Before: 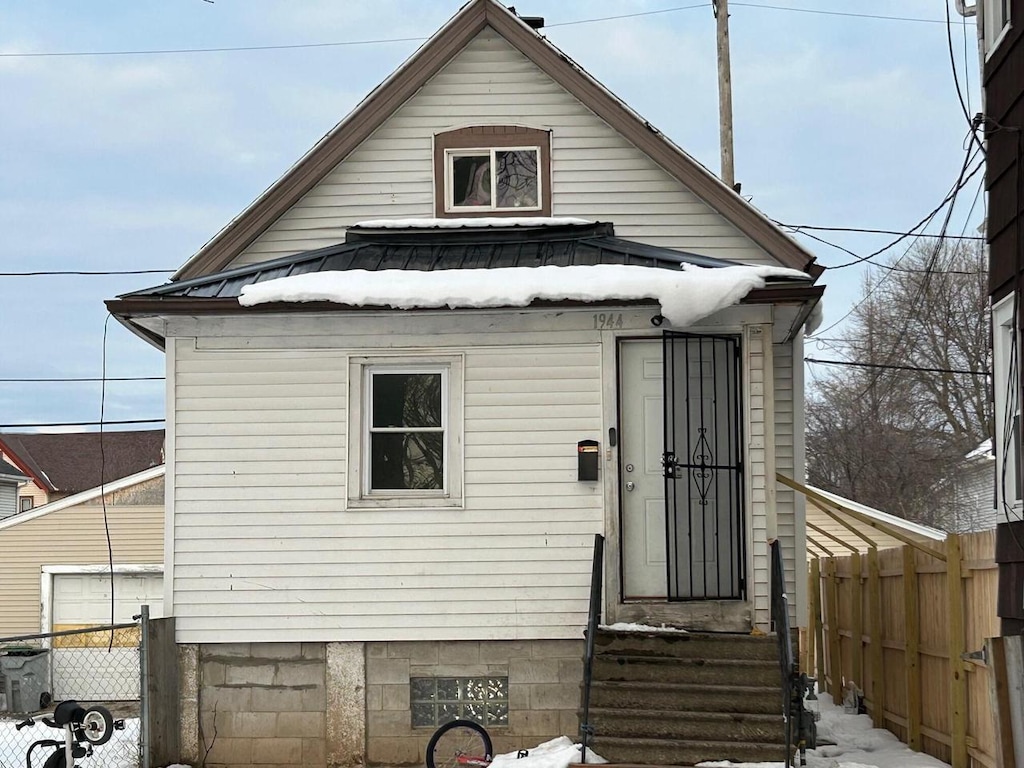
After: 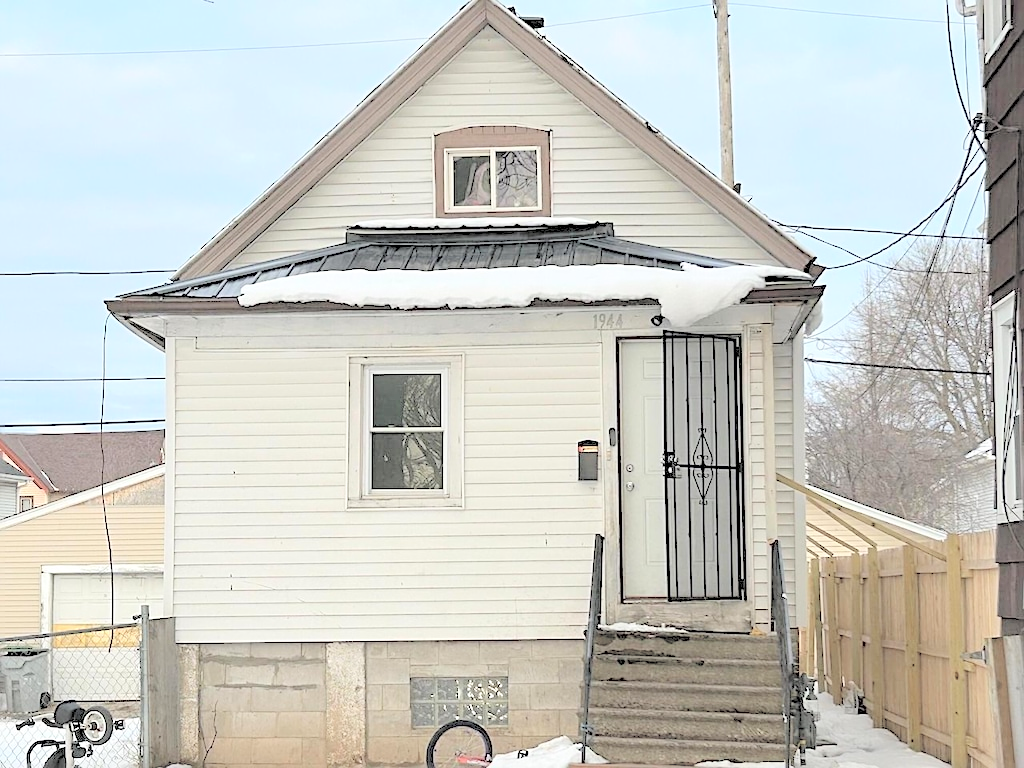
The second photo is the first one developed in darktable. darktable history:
contrast brightness saturation: brightness 0.981
sharpen: on, module defaults
